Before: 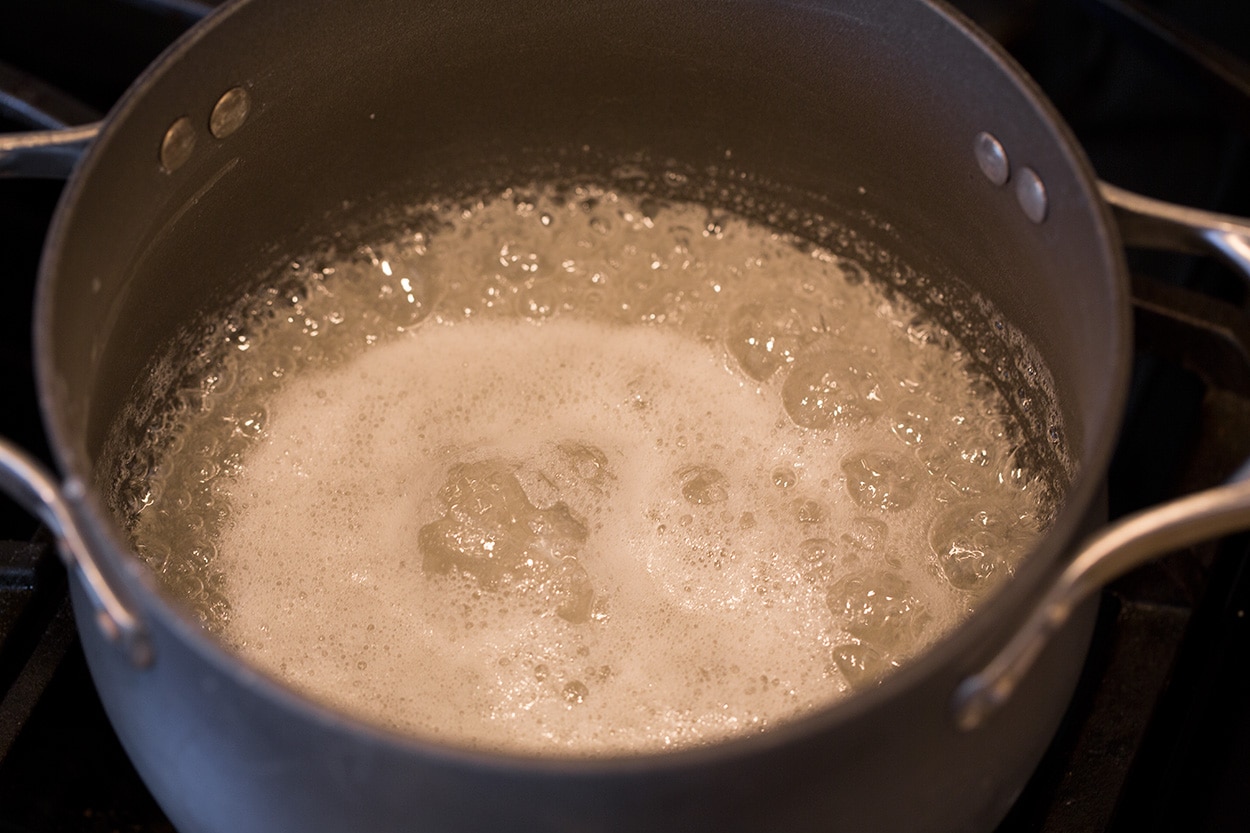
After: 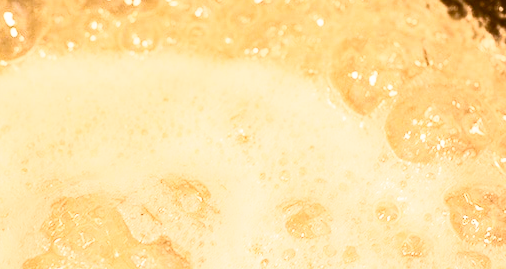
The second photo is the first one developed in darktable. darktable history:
color balance rgb: global offset › luminance -0.277%, global offset › hue 261.42°, perceptual saturation grading › global saturation 19.68%
crop: left 31.801%, top 32.027%, right 27.645%, bottom 35.607%
filmic rgb: black relative exposure -7.97 EV, white relative exposure 3.86 EV, threshold 5.99 EV, hardness 4.29, preserve chrominance no, color science v5 (2021), enable highlight reconstruction true
contrast brightness saturation: contrast 0.841, brightness 0.602, saturation 0.596
